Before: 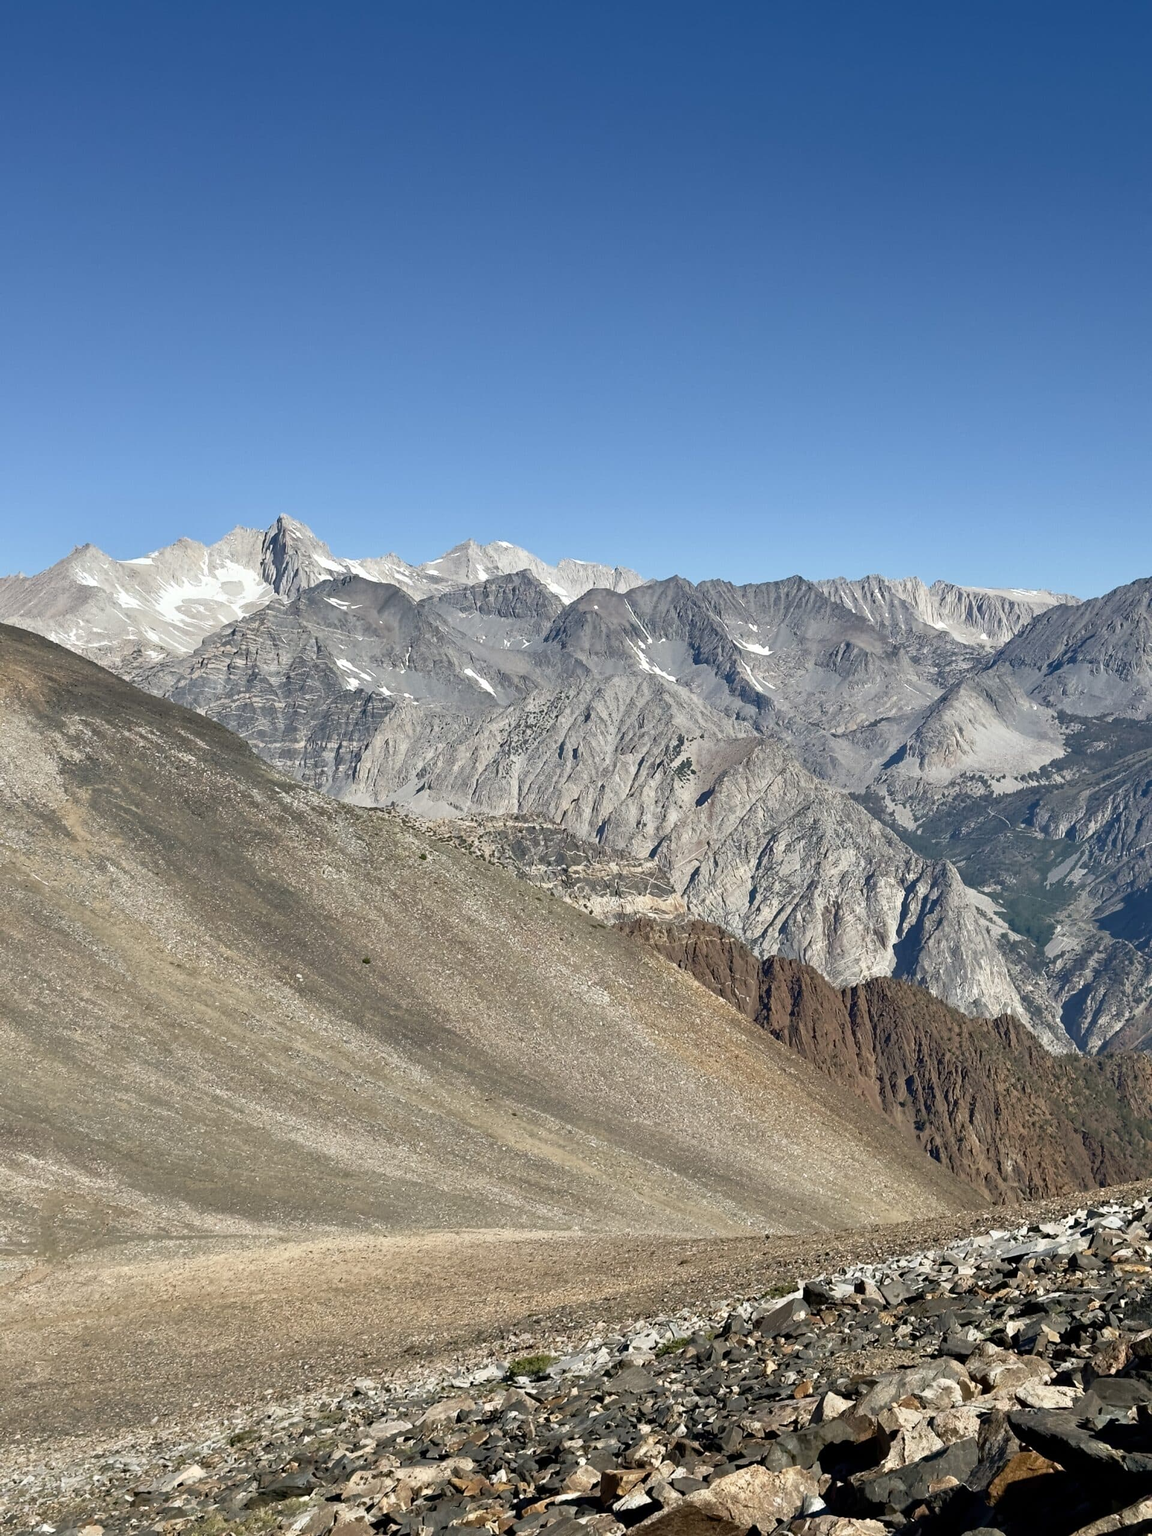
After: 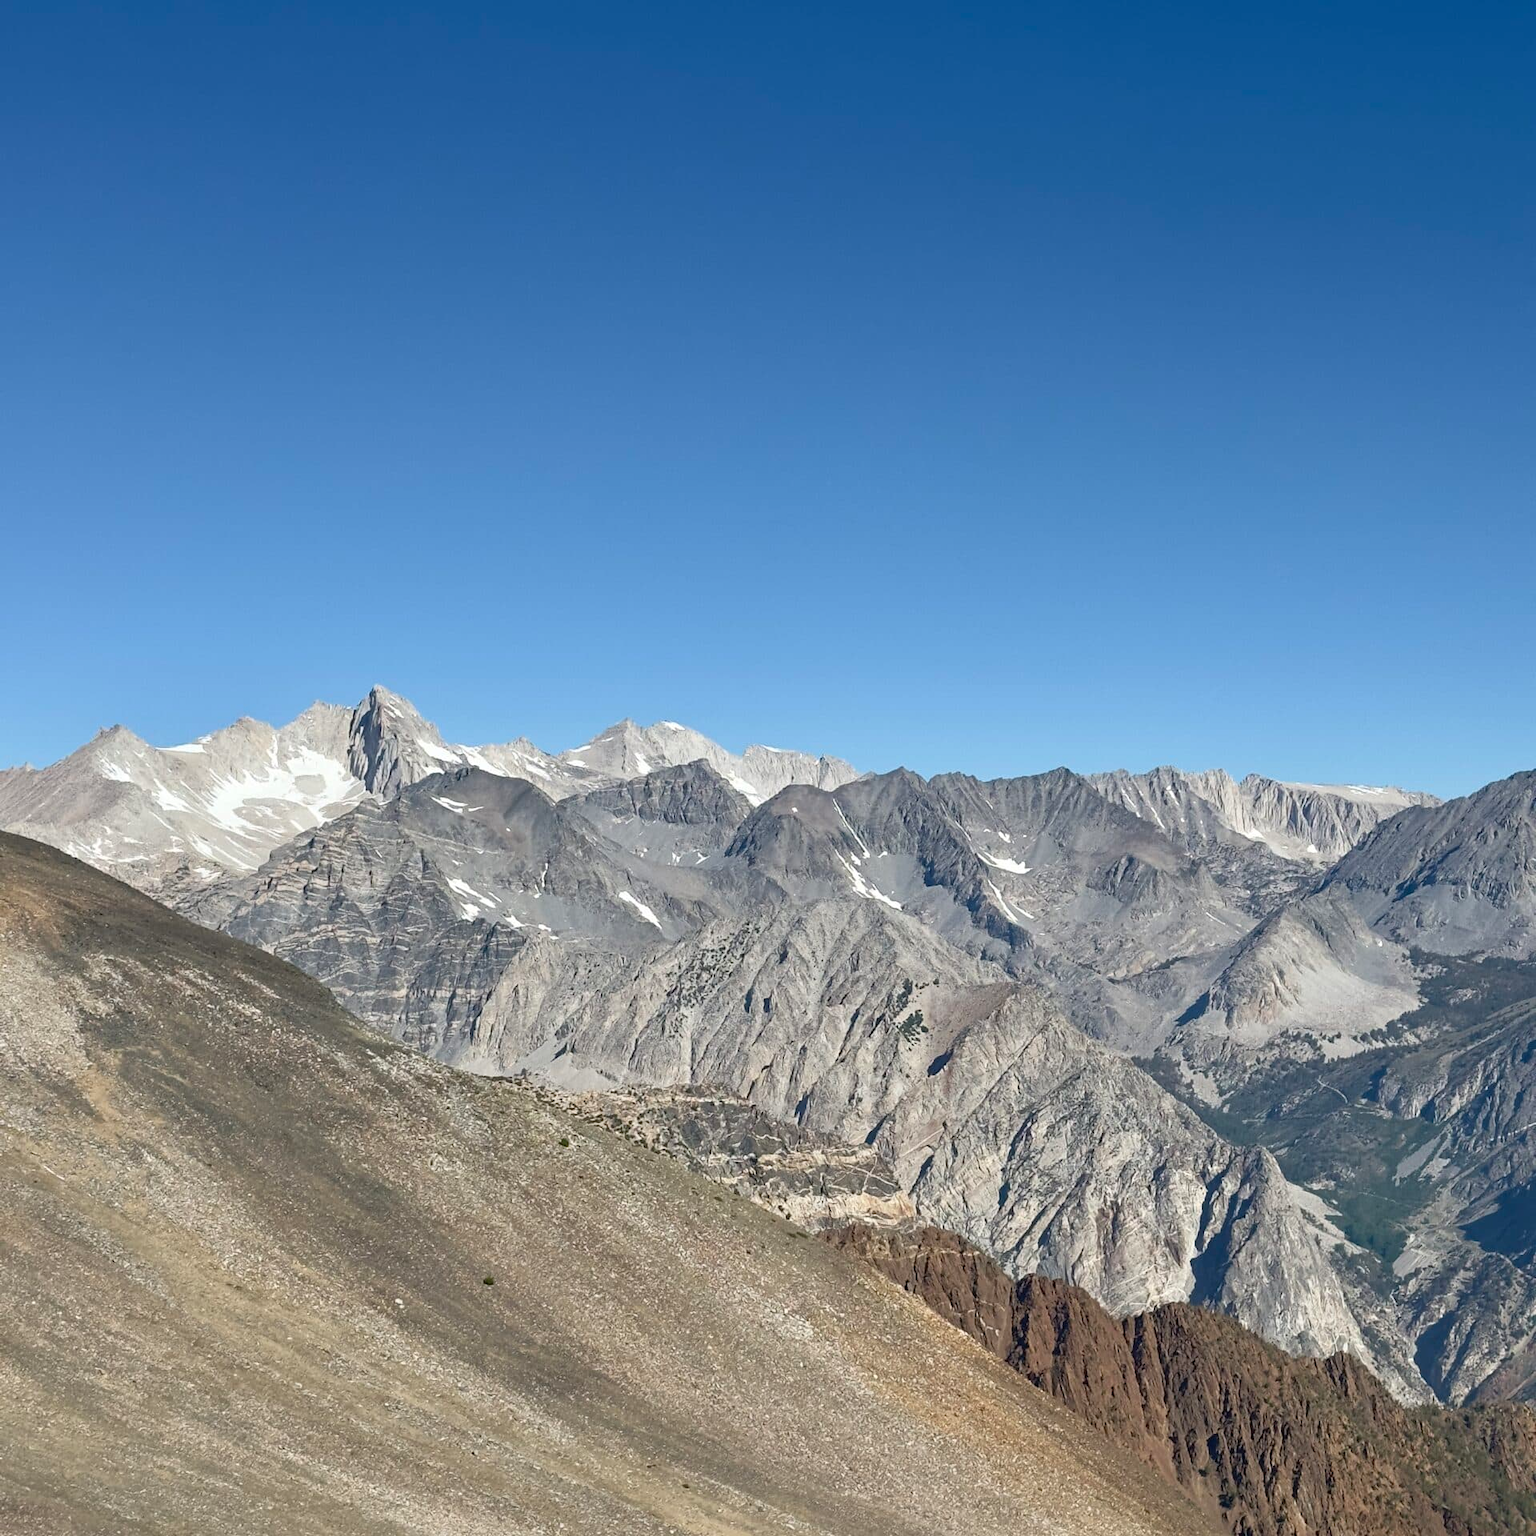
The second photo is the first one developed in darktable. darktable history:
crop: bottom 24.994%
